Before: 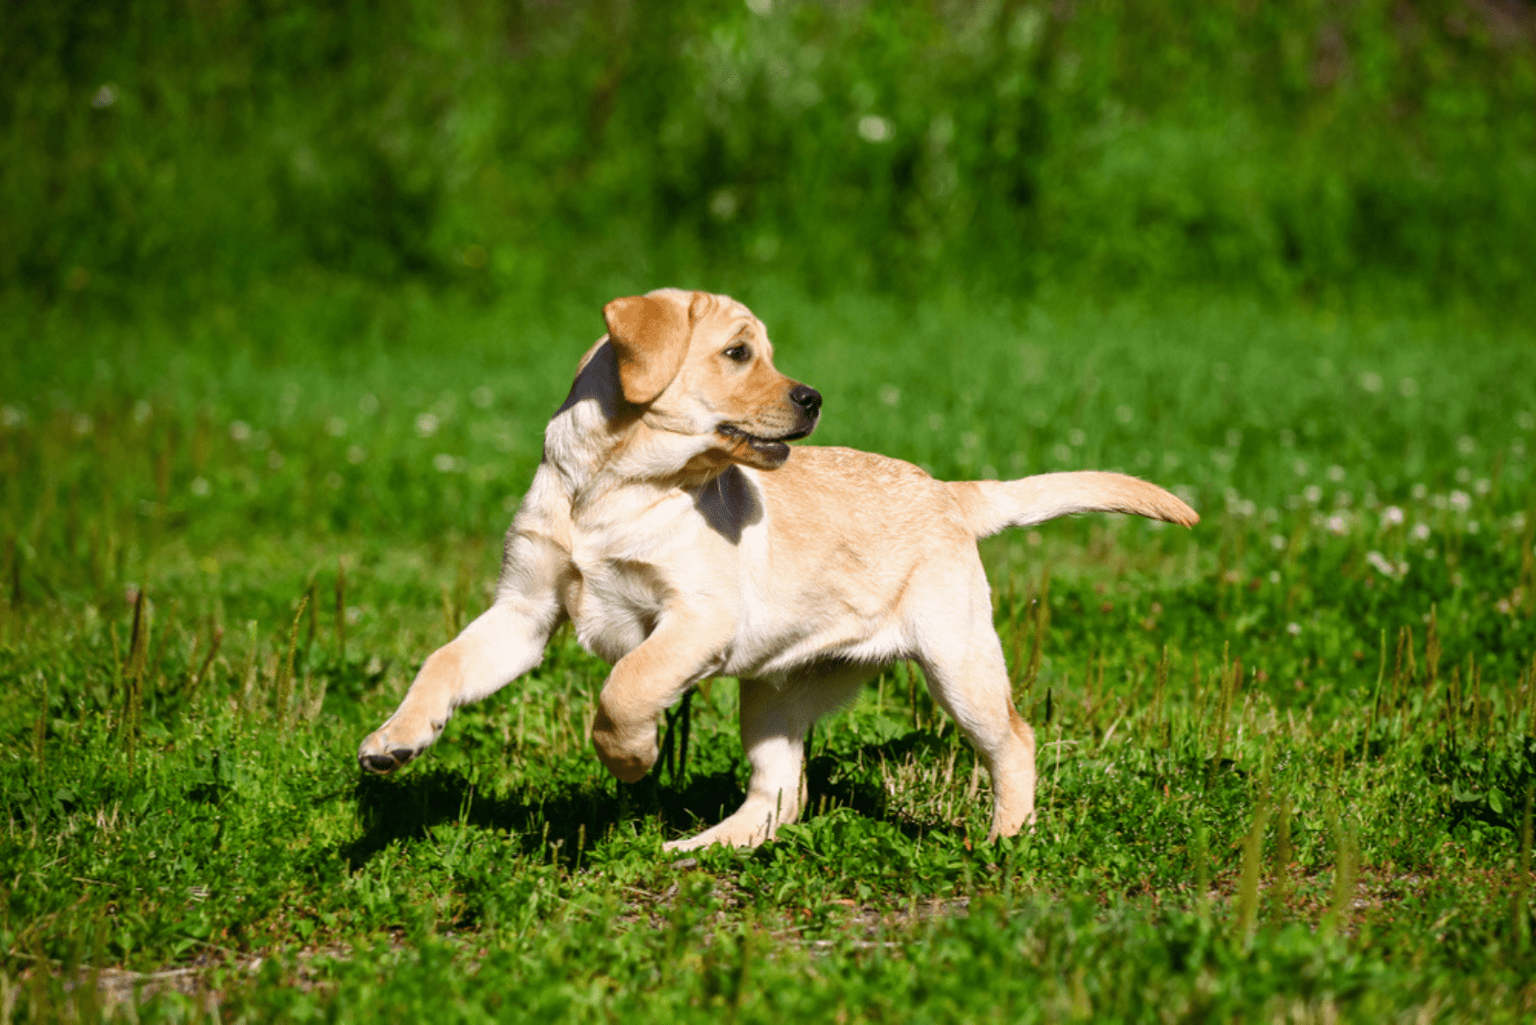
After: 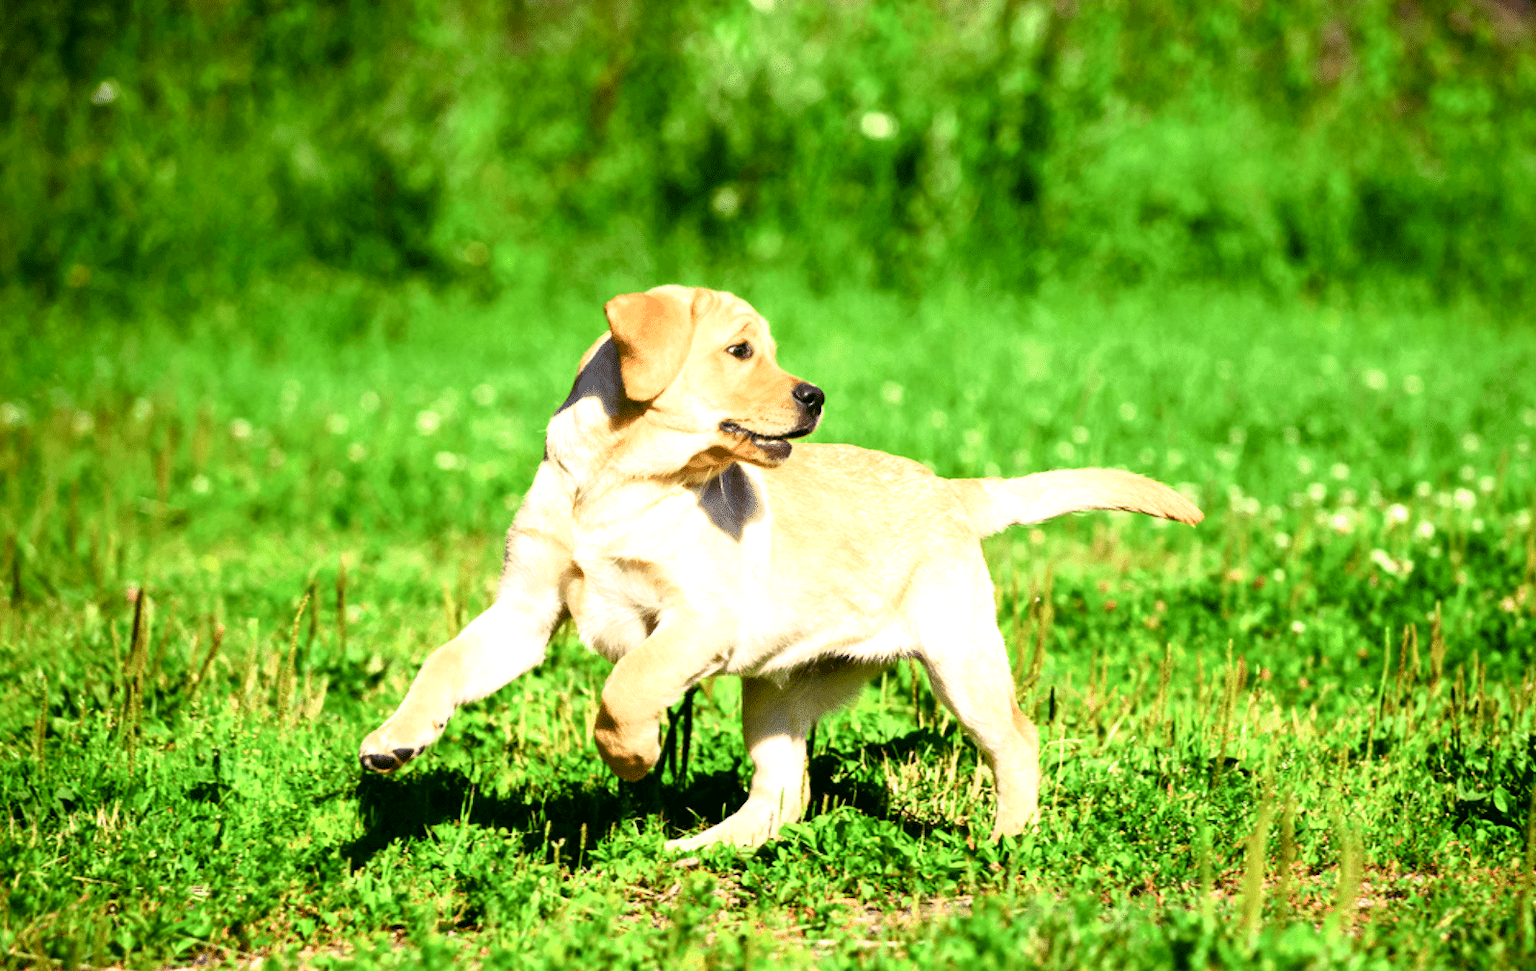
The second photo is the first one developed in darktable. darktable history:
exposure: black level correction 0, exposure 1.198 EV, compensate exposure bias true, compensate highlight preservation false
rgb curve: curves: ch0 [(0, 0) (0.078, 0.051) (0.929, 0.956) (1, 1)], compensate middle gray true
tone curve: curves: ch0 [(0, 0) (0.035, 0.011) (0.133, 0.076) (0.285, 0.265) (0.491, 0.541) (0.617, 0.693) (0.704, 0.77) (0.794, 0.865) (0.895, 0.938) (1, 0.976)]; ch1 [(0, 0) (0.318, 0.278) (0.444, 0.427) (0.502, 0.497) (0.543, 0.547) (0.601, 0.641) (0.746, 0.764) (1, 1)]; ch2 [(0, 0) (0.316, 0.292) (0.381, 0.37) (0.423, 0.448) (0.476, 0.482) (0.502, 0.5) (0.543, 0.547) (0.587, 0.613) (0.642, 0.672) (0.704, 0.727) (0.865, 0.827) (1, 0.951)], color space Lab, independent channels, preserve colors none
crop: top 0.448%, right 0.264%, bottom 5.045%
